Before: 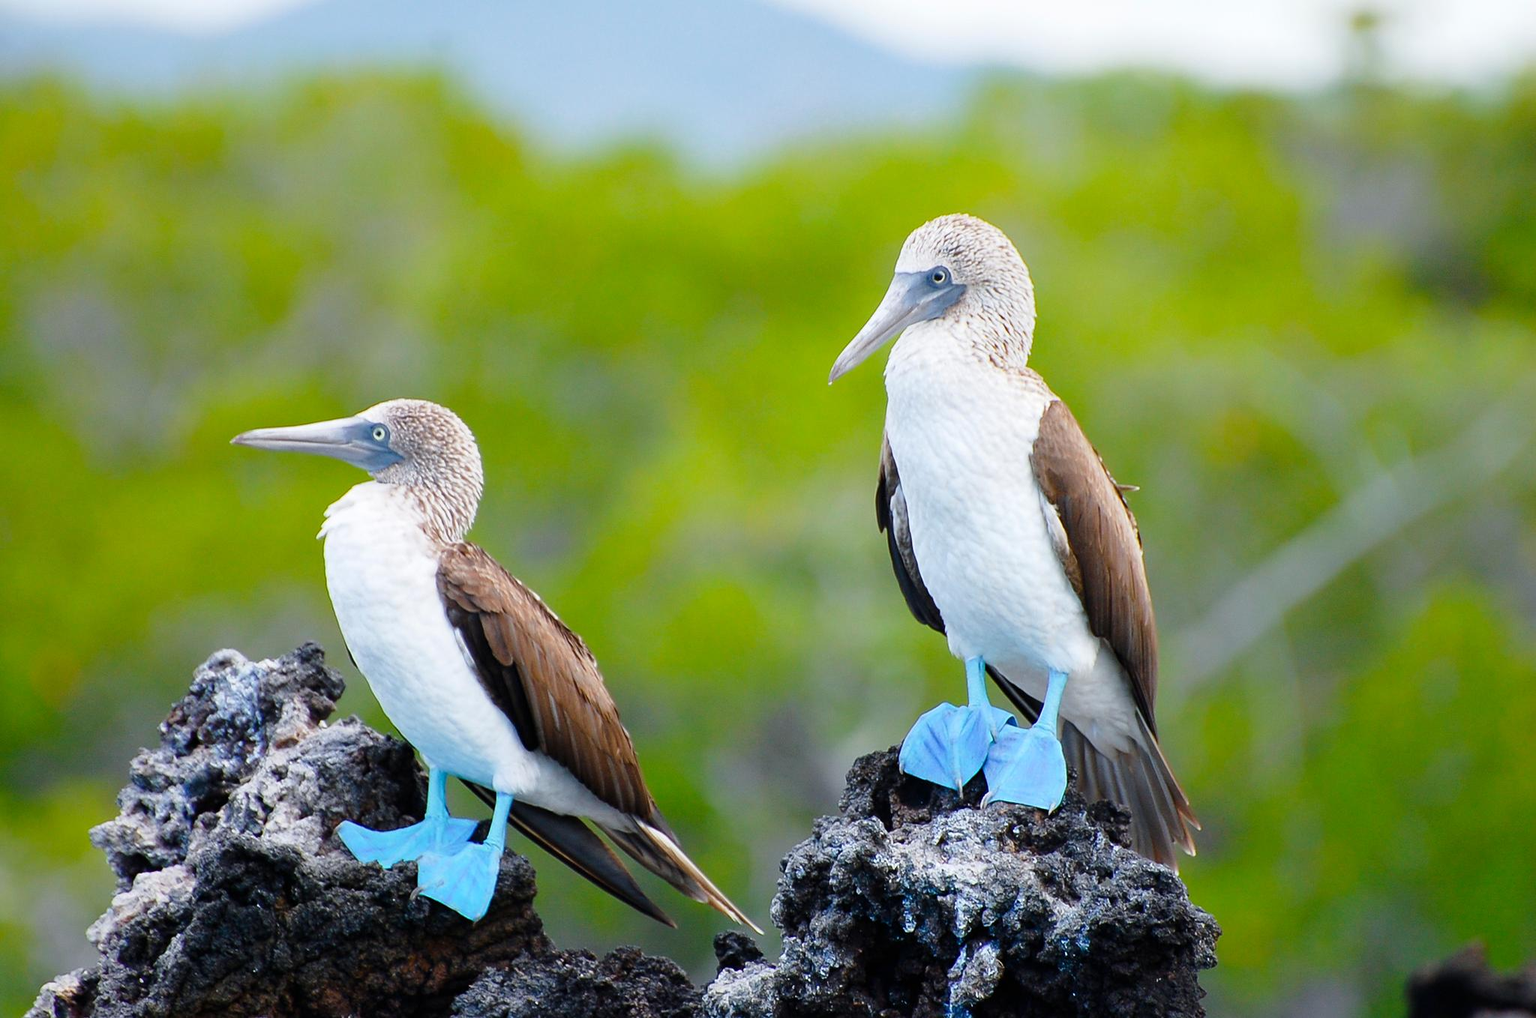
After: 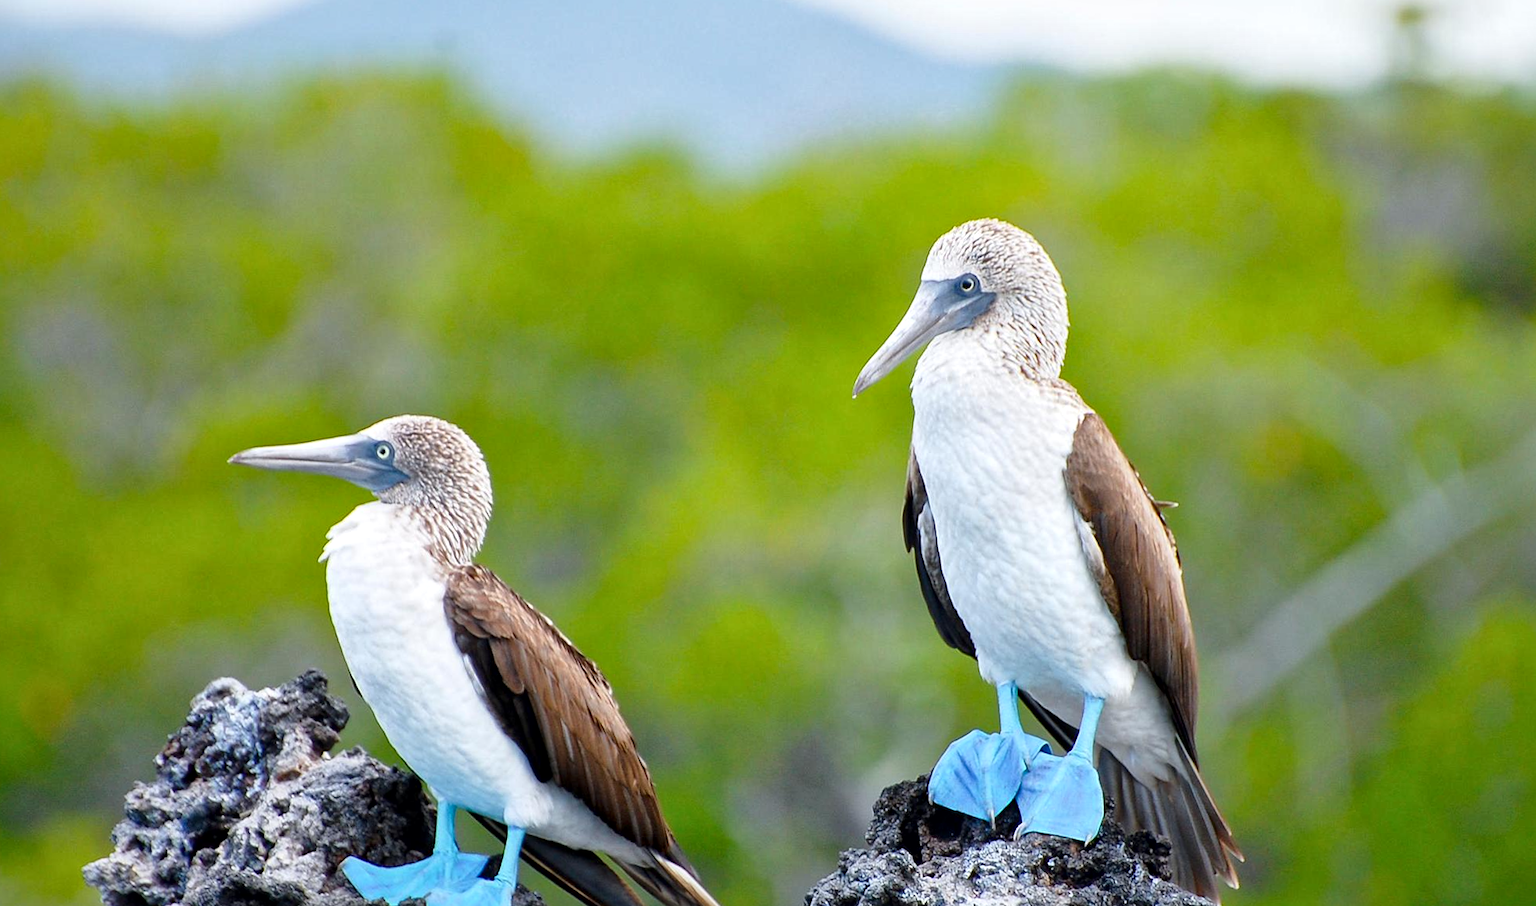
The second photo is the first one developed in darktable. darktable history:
local contrast: mode bilateral grid, contrast 19, coarseness 20, detail 150%, midtone range 0.2
crop and rotate: angle 0.299°, left 0.406%, right 3.1%, bottom 14.09%
tone equalizer: mask exposure compensation -0.515 EV
